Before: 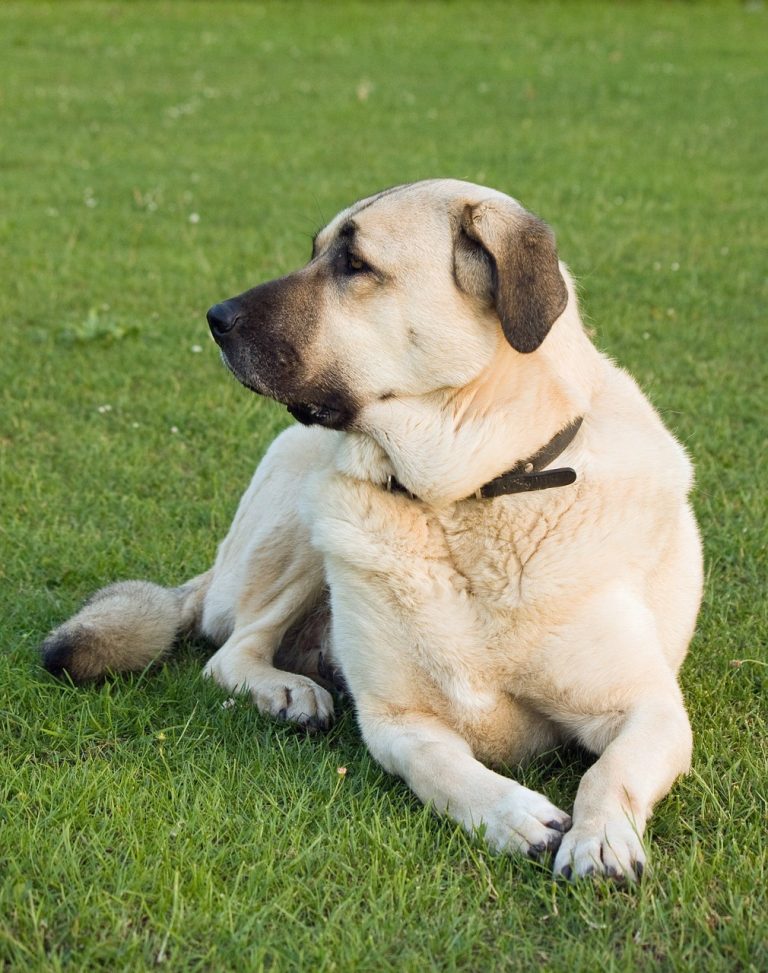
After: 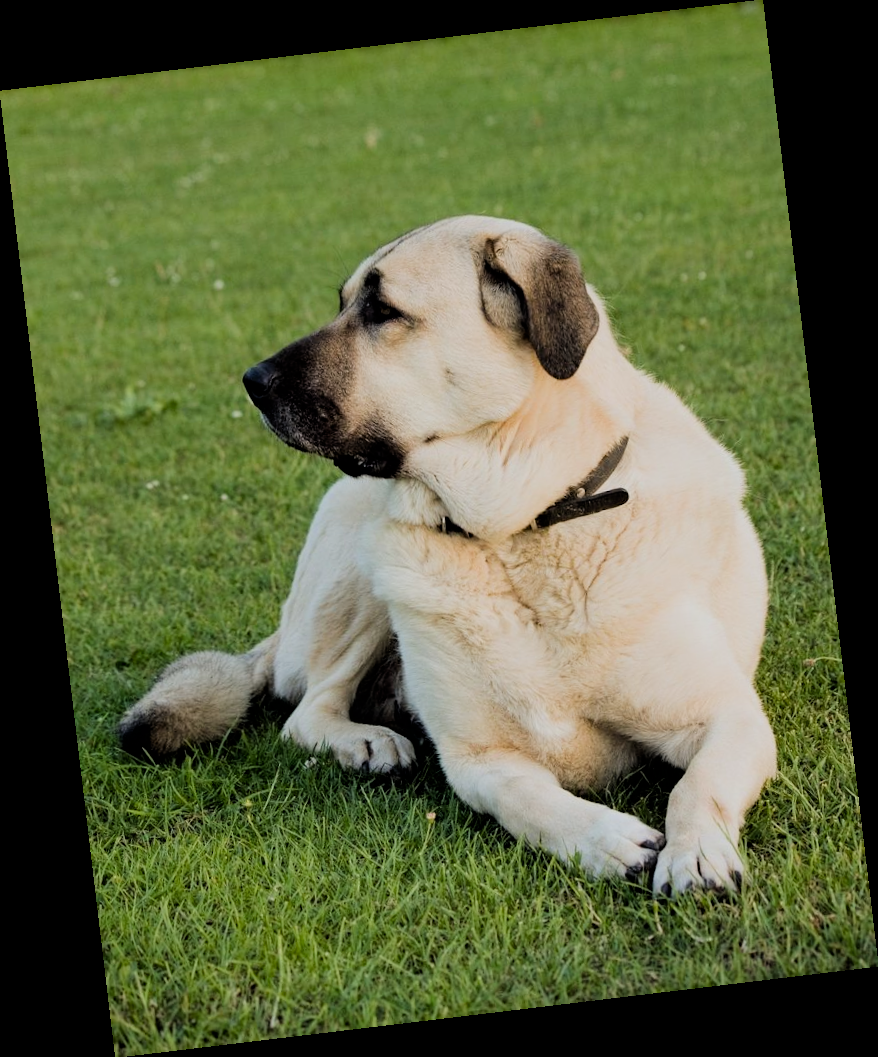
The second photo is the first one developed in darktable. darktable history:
exposure: black level correction 0.006, exposure -0.226 EV, compensate highlight preservation false
filmic rgb: black relative exposure -5 EV, hardness 2.88, contrast 1.2
rotate and perspective: rotation -6.83°, automatic cropping off
